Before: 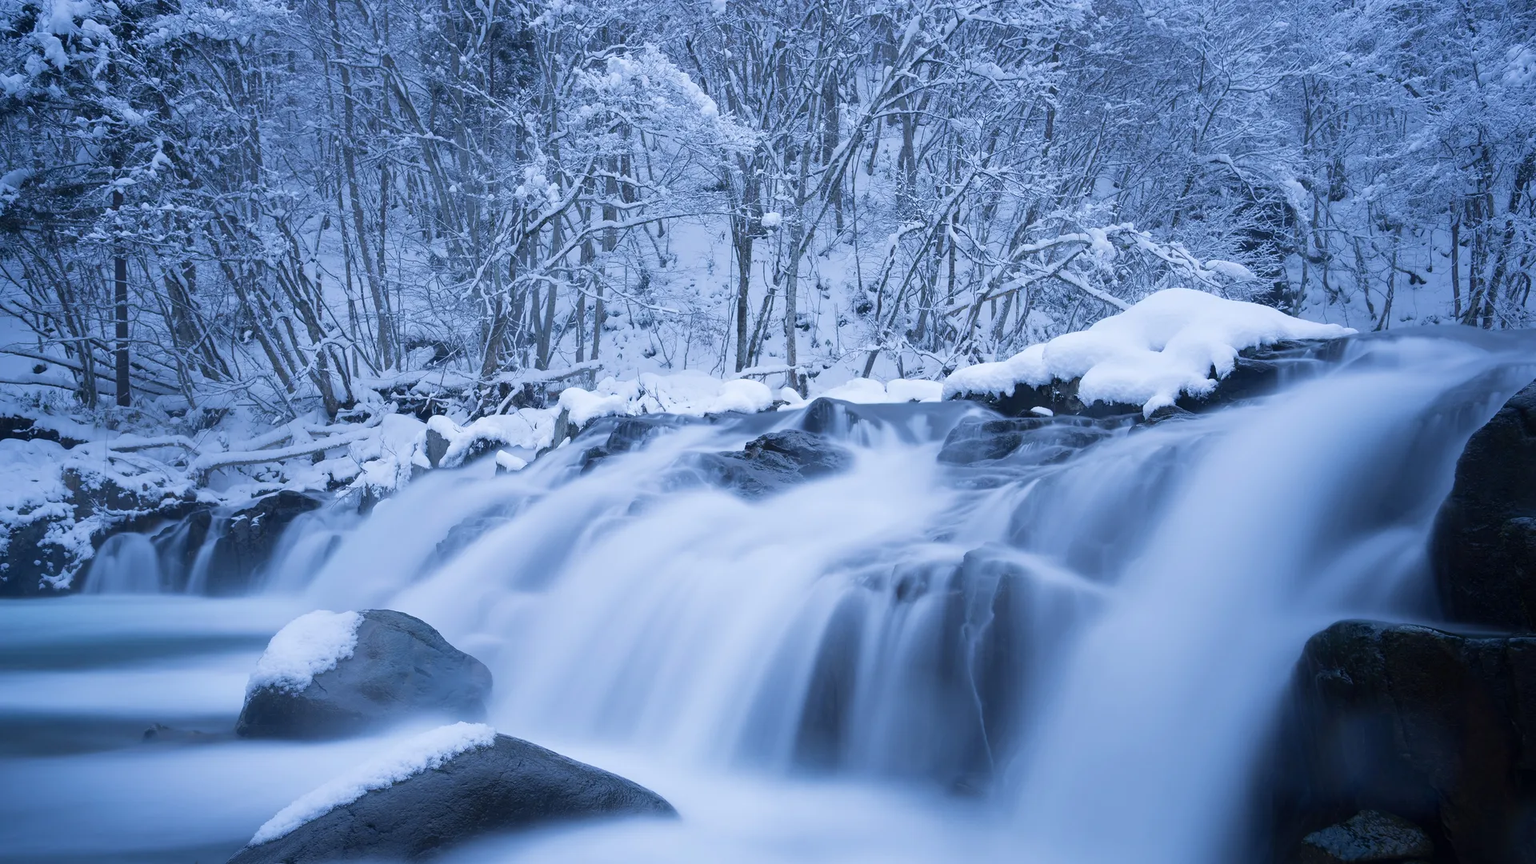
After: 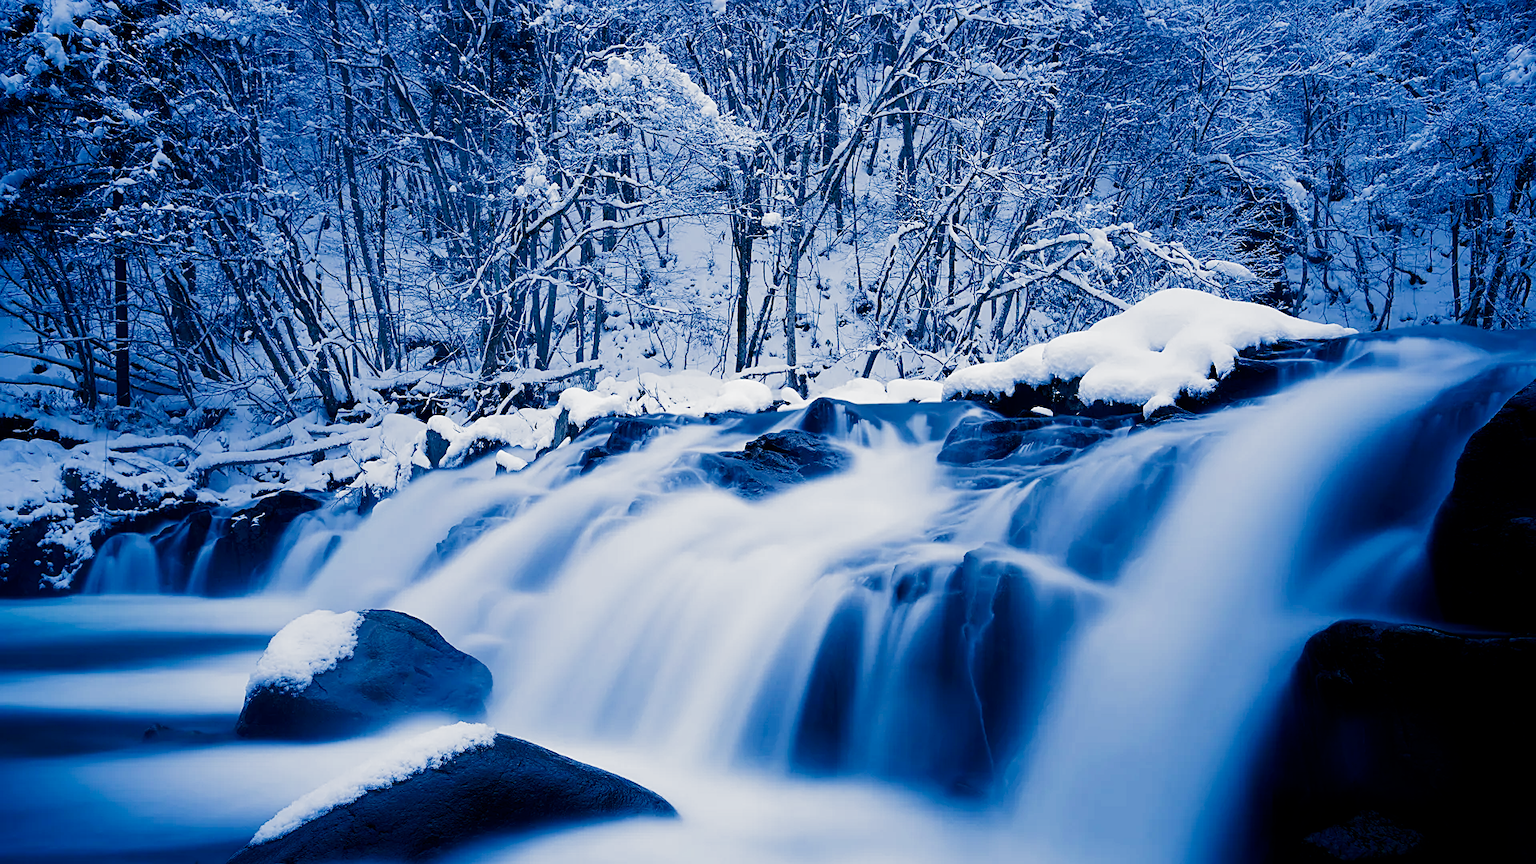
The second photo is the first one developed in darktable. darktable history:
sharpen: on, module defaults
filmic rgb: black relative exposure -6.43 EV, white relative exposure 2.43 EV, threshold 3 EV, hardness 5.27, latitude 0.1%, contrast 1.425, highlights saturation mix 2%, preserve chrominance no, color science v5 (2021), contrast in shadows safe, contrast in highlights safe, enable highlight reconstruction true
contrast brightness saturation: contrast 0.13, brightness -0.24, saturation 0.14
